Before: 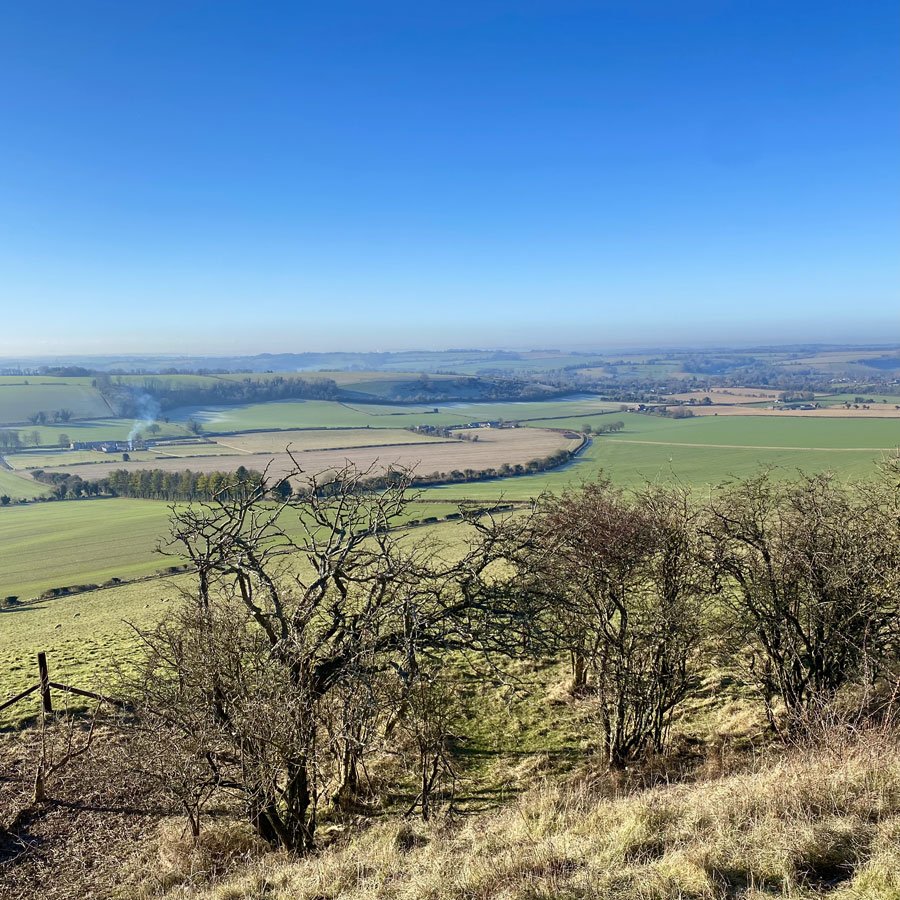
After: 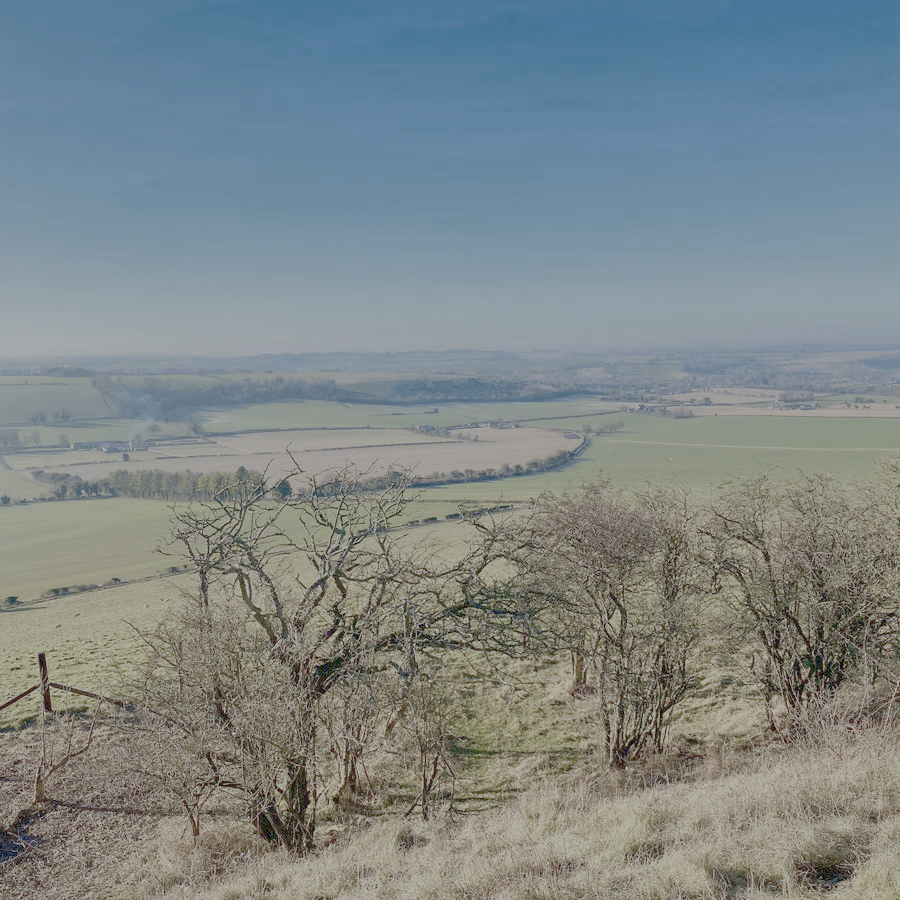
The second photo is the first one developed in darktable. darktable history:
exposure: black level correction 0, exposure -0.721 EV
color zones: curves: ch0 [(0.25, 0.5) (0.636, 0.25) (0.75, 0.5)]
color balance rgb: perceptual saturation grading › global saturation -27.94%, hue shift -2.27°, contrast -21.26%
